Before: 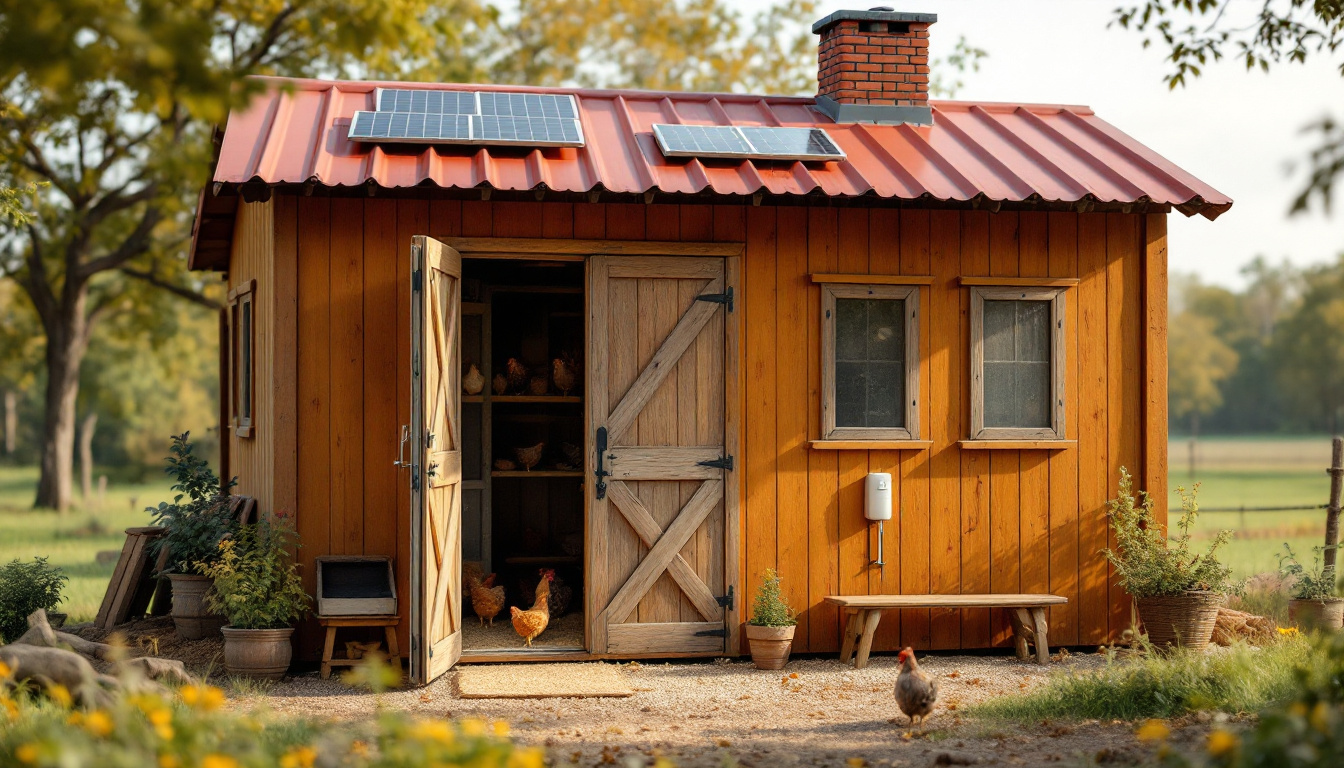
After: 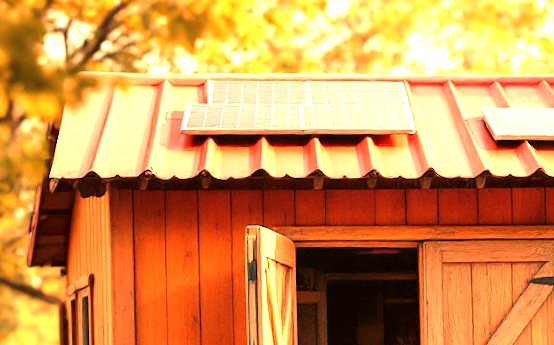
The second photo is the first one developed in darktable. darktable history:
exposure: black level correction 0, exposure 1.625 EV, compensate exposure bias true, compensate highlight preservation false
rotate and perspective: rotation -1.32°, lens shift (horizontal) -0.031, crop left 0.015, crop right 0.985, crop top 0.047, crop bottom 0.982
crop and rotate: left 10.817%, top 0.062%, right 47.194%, bottom 53.626%
color correction: highlights a* -2.73, highlights b* -2.09, shadows a* 2.41, shadows b* 2.73
white balance: red 1.467, blue 0.684
